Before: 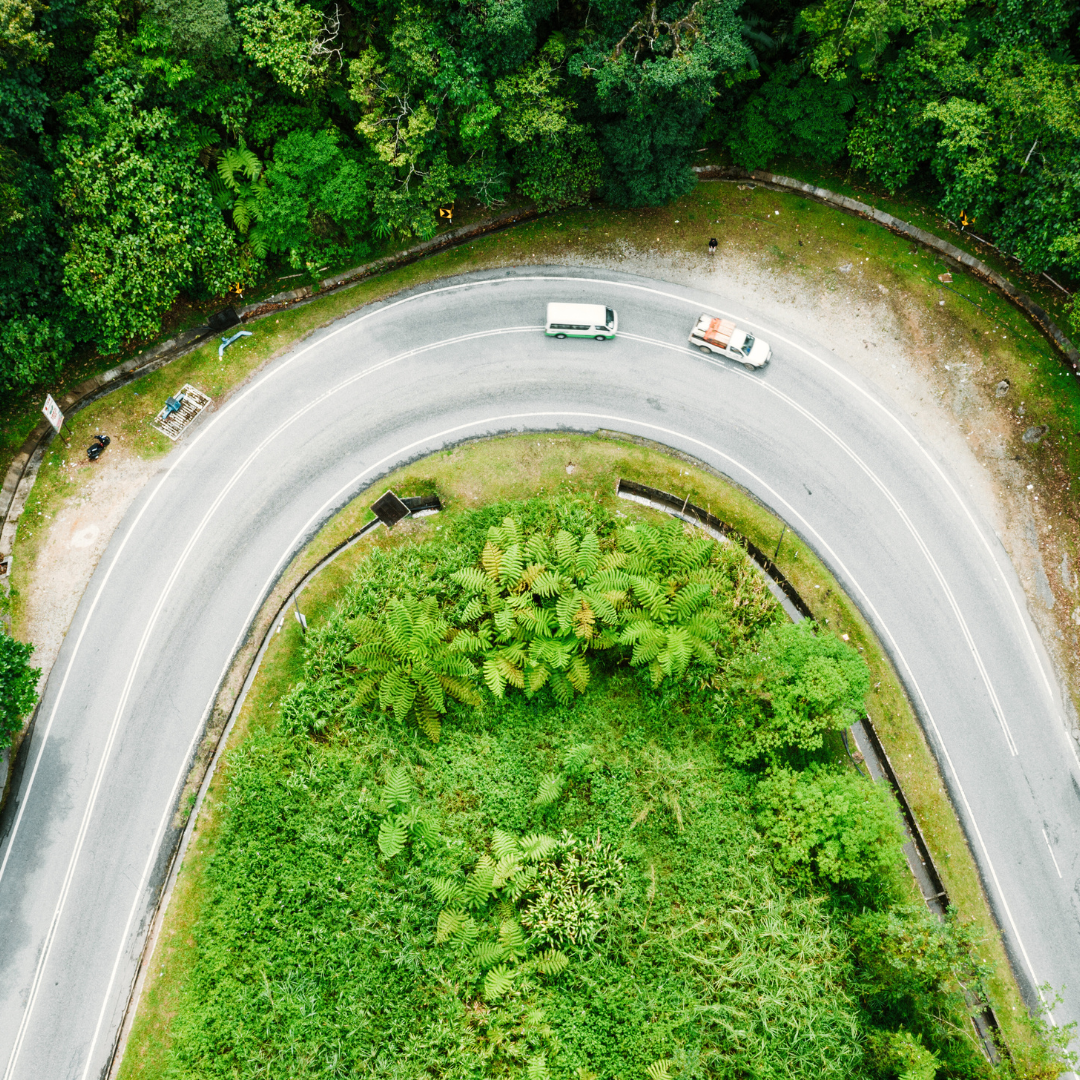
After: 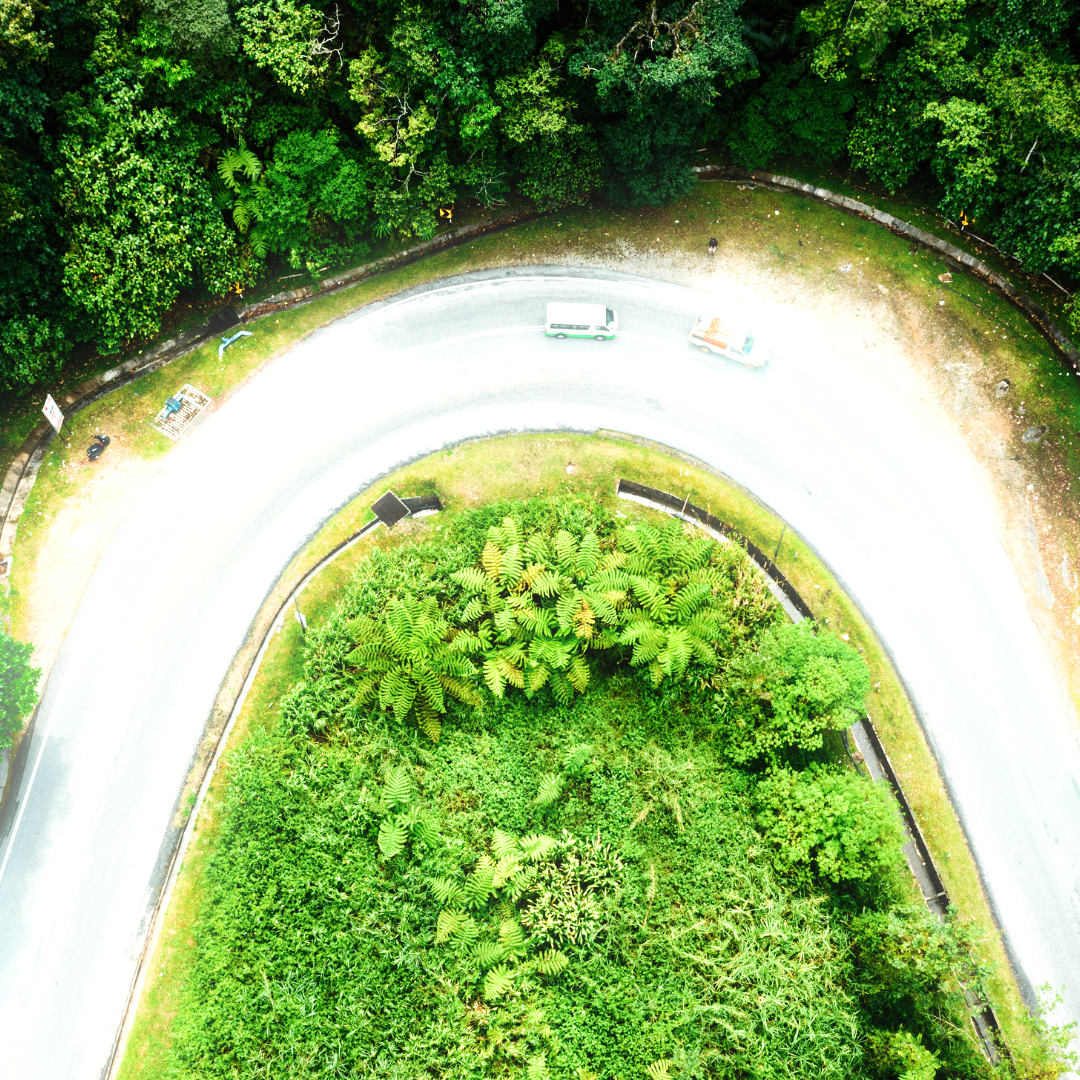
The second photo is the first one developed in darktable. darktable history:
exposure: exposure -0.04 EV, compensate highlight preservation false
tone equalizer: -8 EV -0.75 EV, -7 EV -0.7 EV, -6 EV -0.6 EV, -5 EV -0.4 EV, -3 EV 0.4 EV, -2 EV 0.6 EV, -1 EV 0.7 EV, +0 EV 0.75 EV, edges refinement/feathering 500, mask exposure compensation -1.57 EV, preserve details no
bloom: size 13.65%, threshold 98.39%, strength 4.82%
